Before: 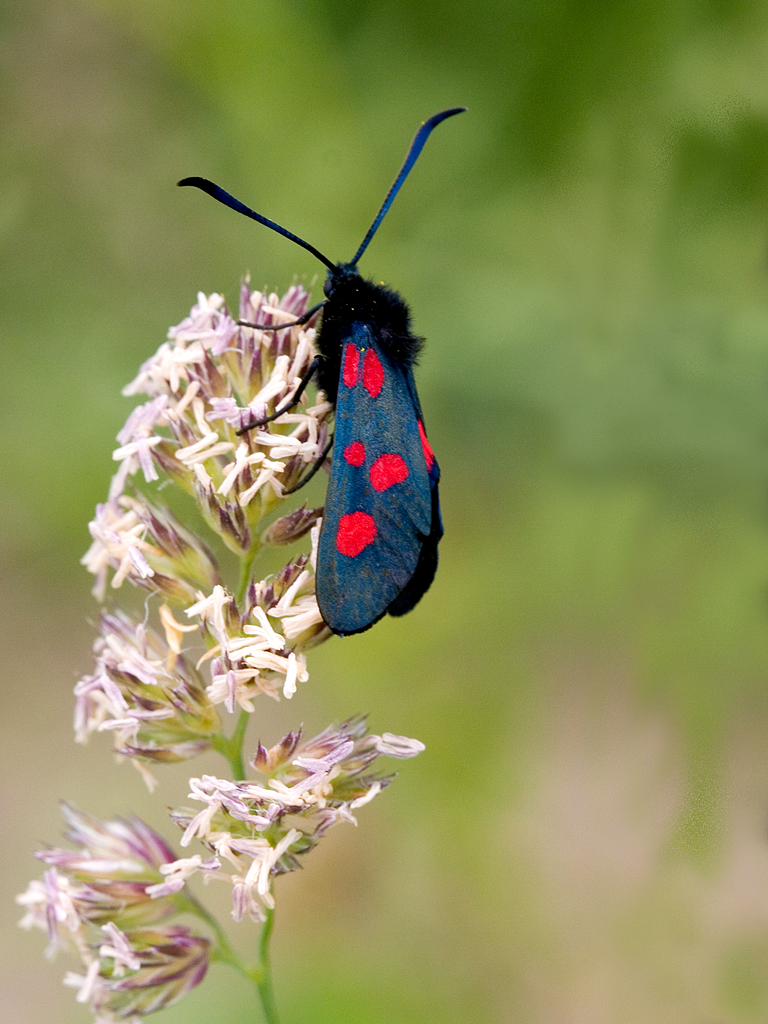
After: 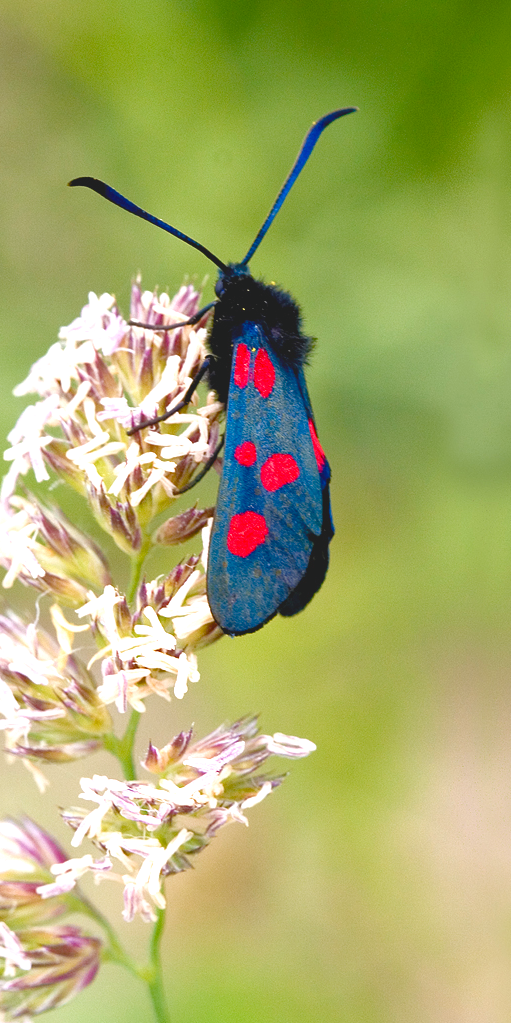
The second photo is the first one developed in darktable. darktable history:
exposure: black level correction -0.005, exposure 1 EV, compensate exposure bias true, compensate highlight preservation false
color balance rgb: perceptual saturation grading › global saturation 20%, perceptual saturation grading › highlights -25.177%, perceptual saturation grading › shadows 24.783%, global vibrance 9.721%
tone equalizer: -8 EV 0.221 EV, -7 EV 0.424 EV, -6 EV 0.433 EV, -5 EV 0.253 EV, -3 EV -0.282 EV, -2 EV -0.393 EV, -1 EV -0.404 EV, +0 EV -0.273 EV, edges refinement/feathering 500, mask exposure compensation -1.57 EV, preserve details no
crop and rotate: left 14.308%, right 19.147%
